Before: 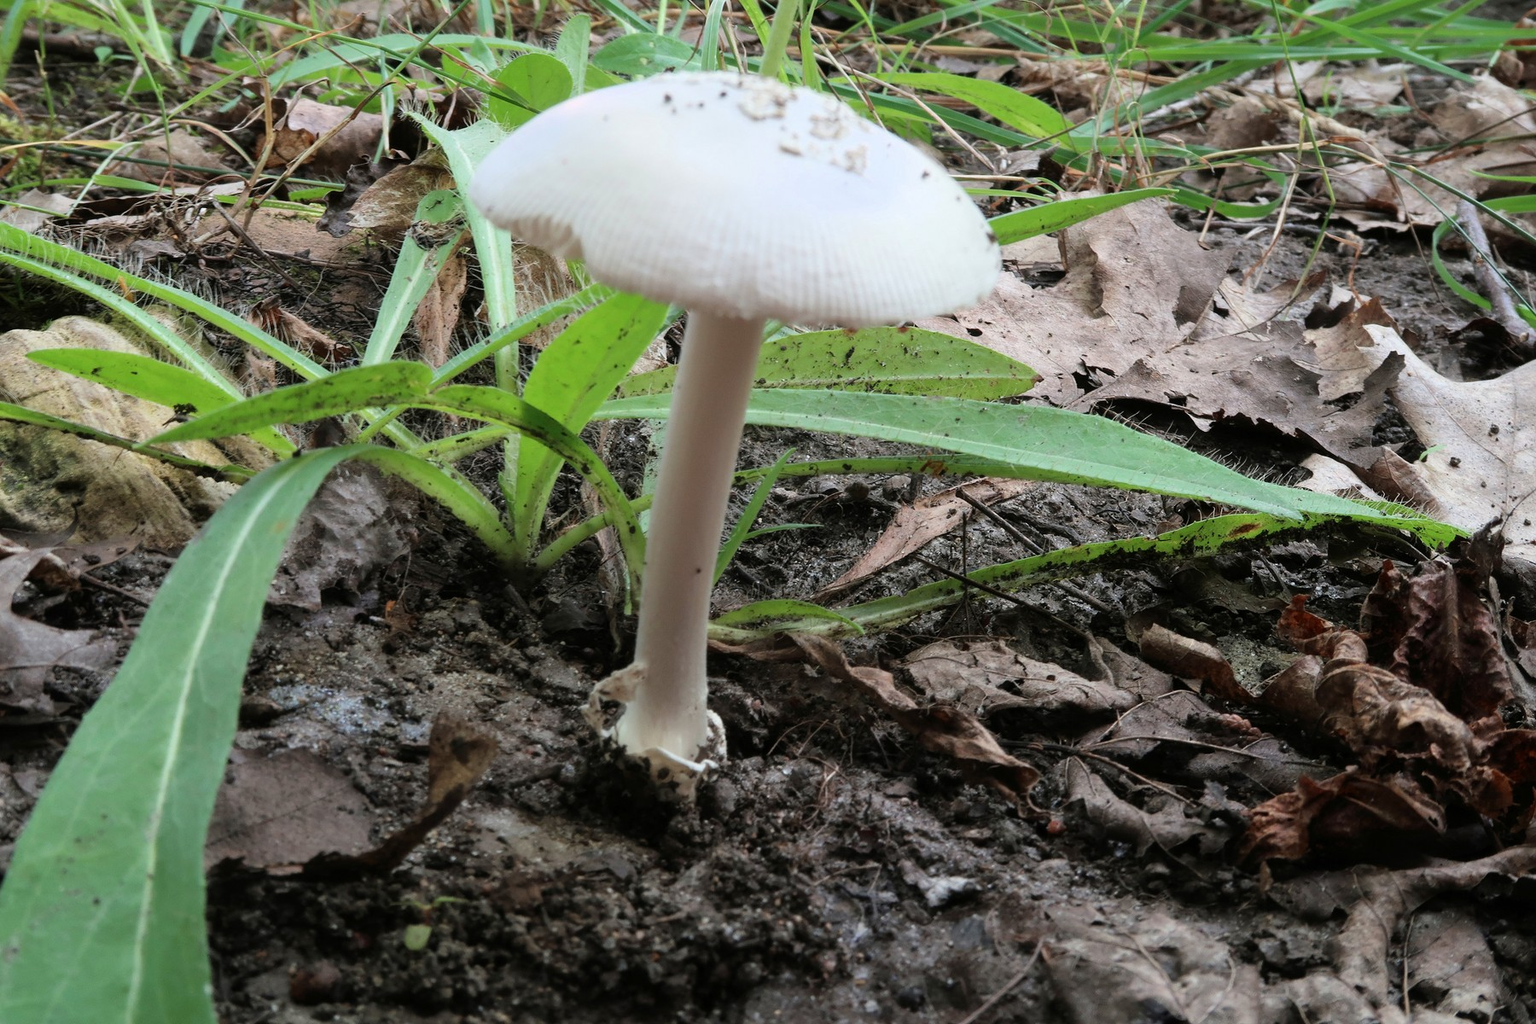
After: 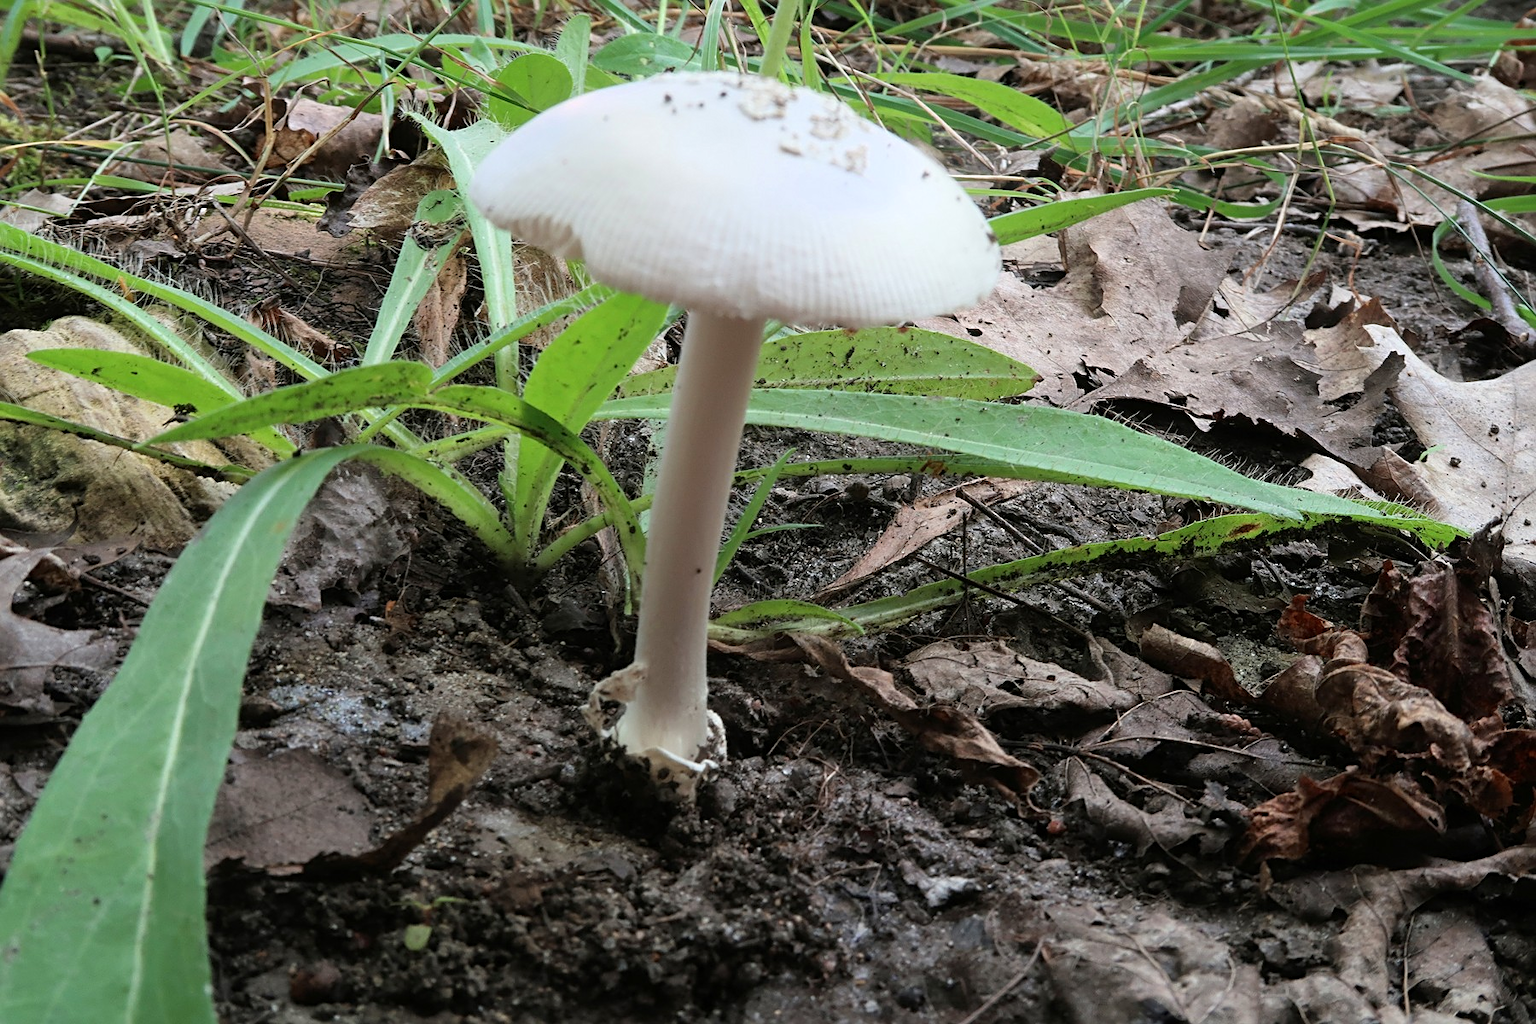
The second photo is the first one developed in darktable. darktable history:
sharpen: radius 2.529, amount 0.323
bloom: size 13.65%, threshold 98.39%, strength 4.82%
